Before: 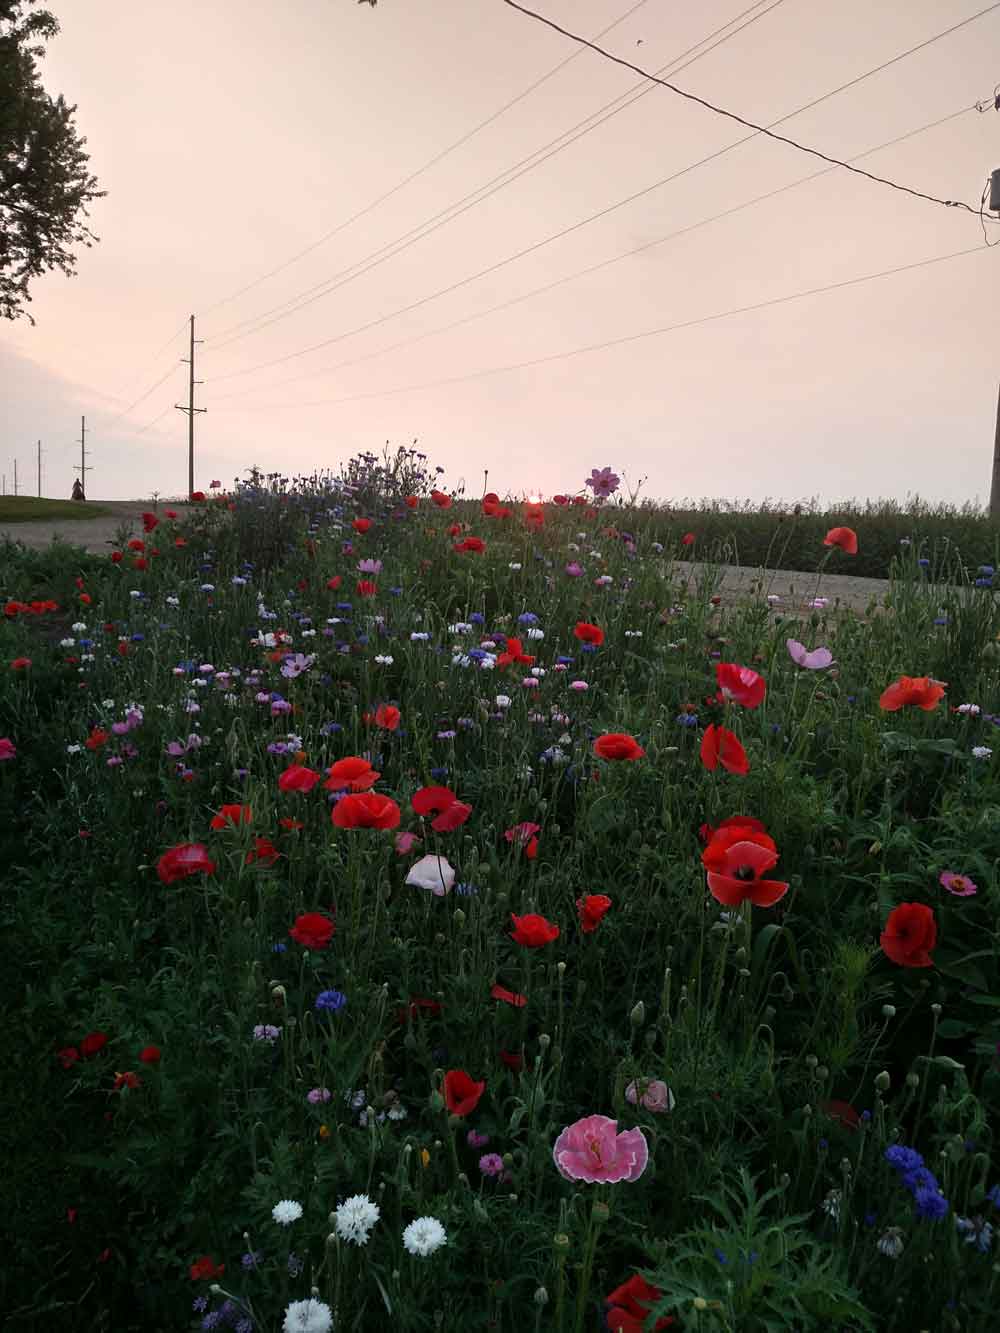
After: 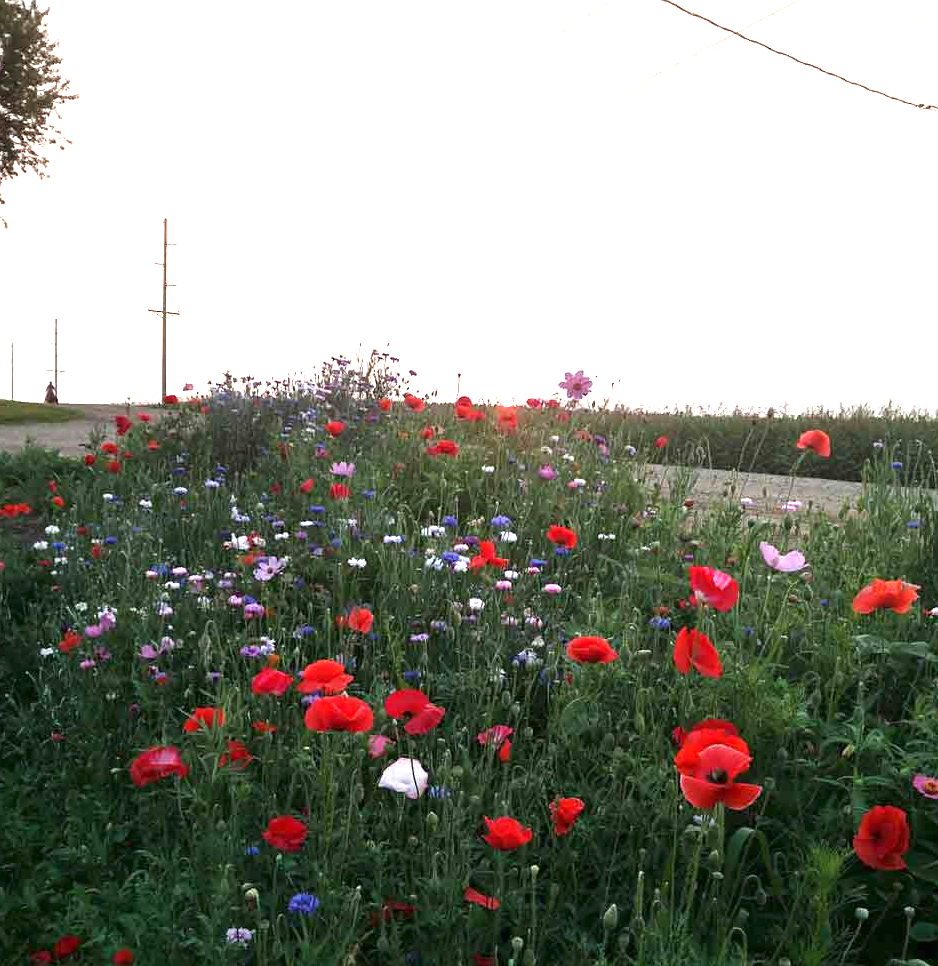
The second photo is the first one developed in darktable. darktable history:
exposure: black level correction 0, exposure 1.45 EV, compensate exposure bias true, compensate highlight preservation false
crop: left 2.737%, top 7.287%, right 3.421%, bottom 20.179%
